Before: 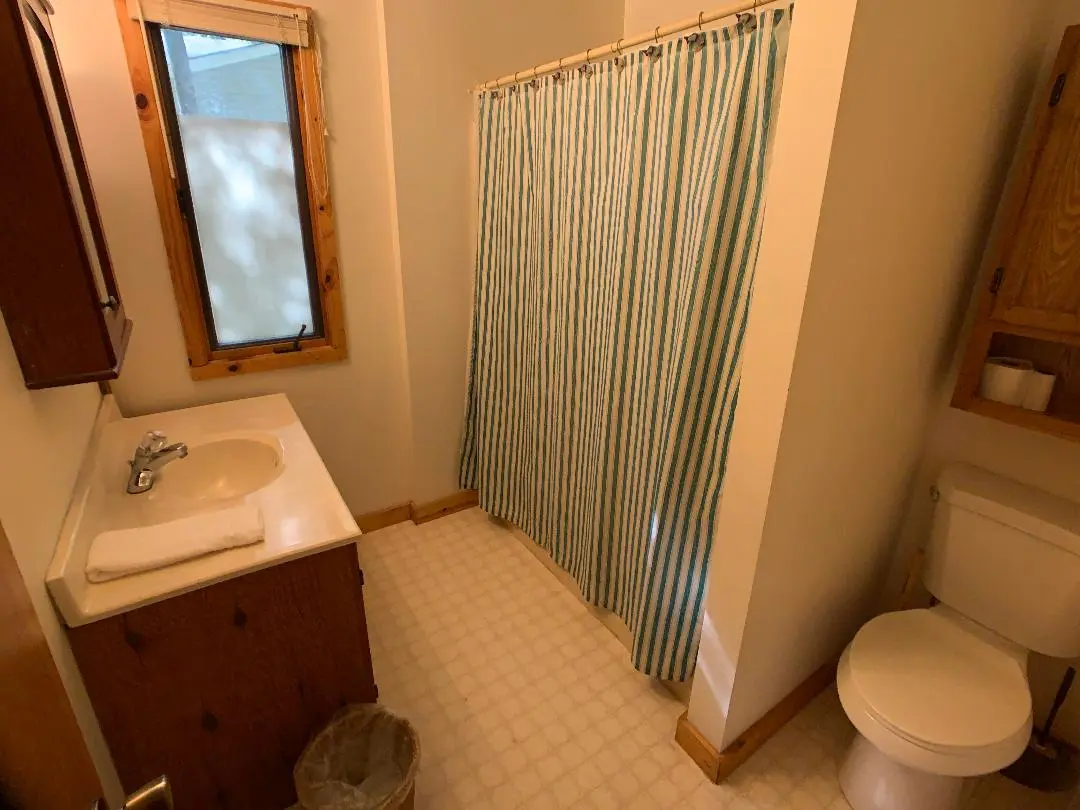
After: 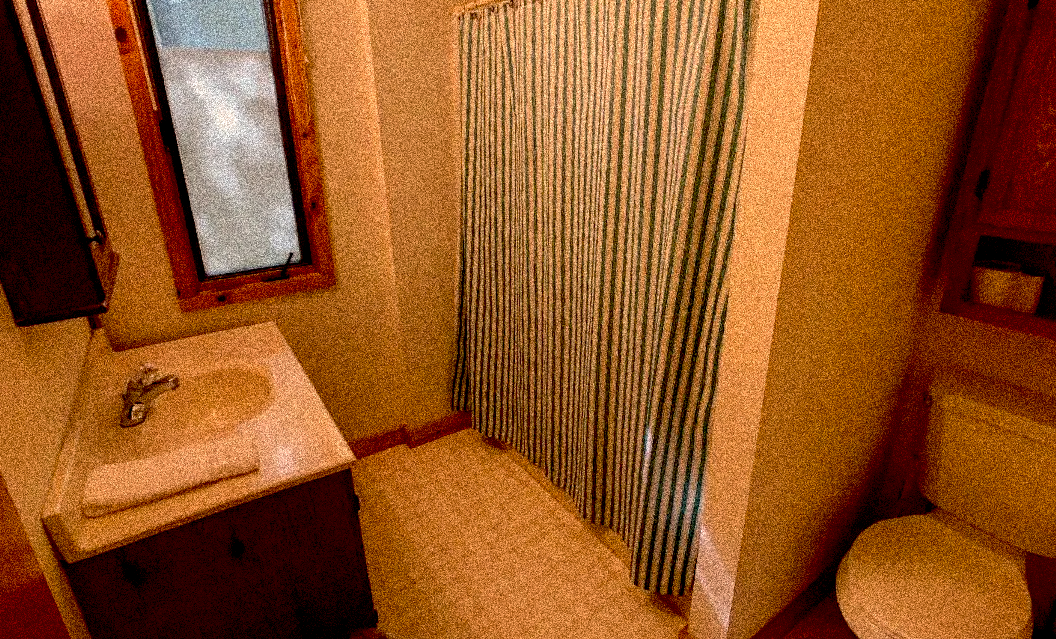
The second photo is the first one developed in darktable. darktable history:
grain: coarseness 3.75 ISO, strength 100%, mid-tones bias 0%
haze removal: strength -0.1, adaptive false
crop: top 7.625%, bottom 8.027%
white balance: red 1.127, blue 0.943
exposure: black level correction 0.046, exposure -0.228 EV, compensate highlight preservation false
local contrast: on, module defaults
rotate and perspective: rotation -2°, crop left 0.022, crop right 0.978, crop top 0.049, crop bottom 0.951
